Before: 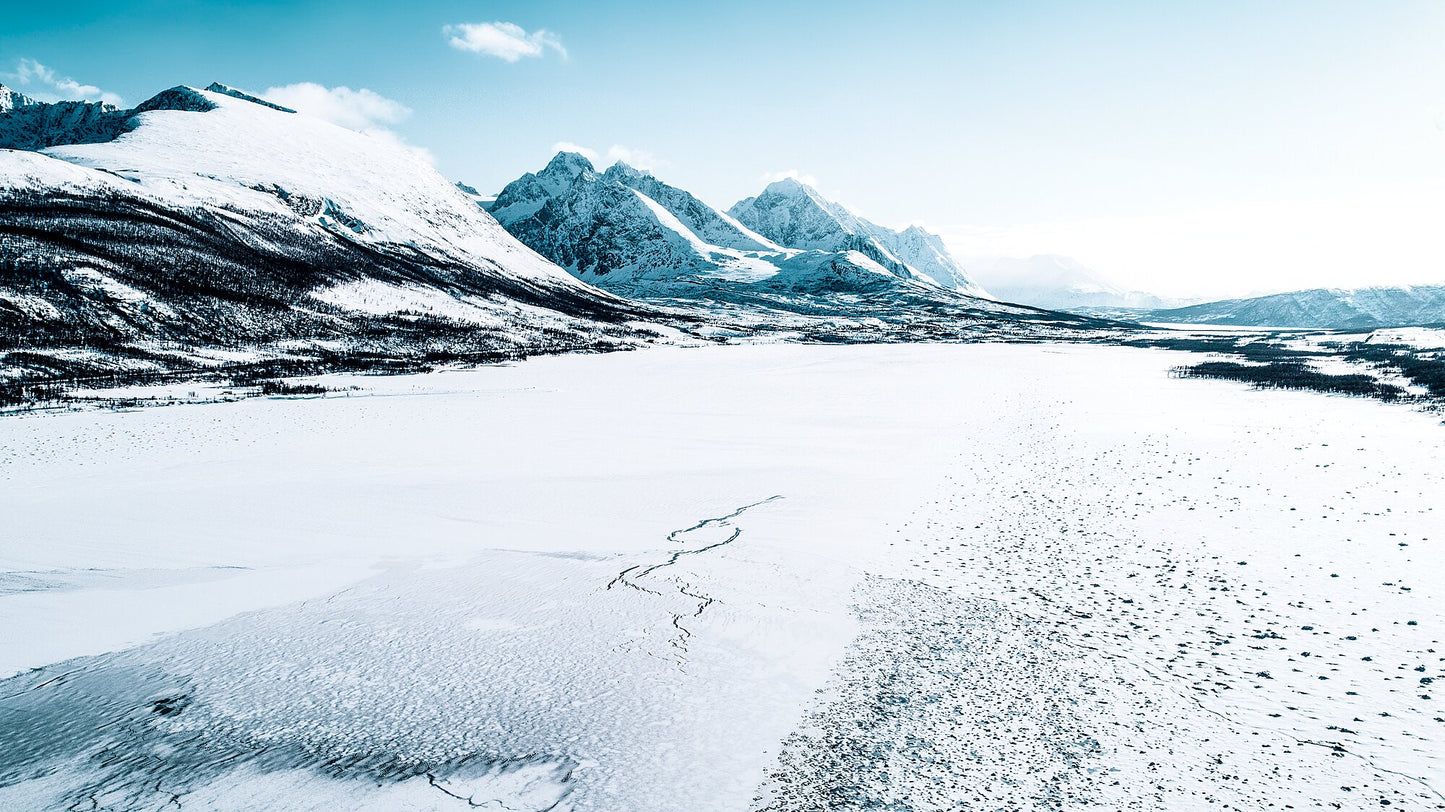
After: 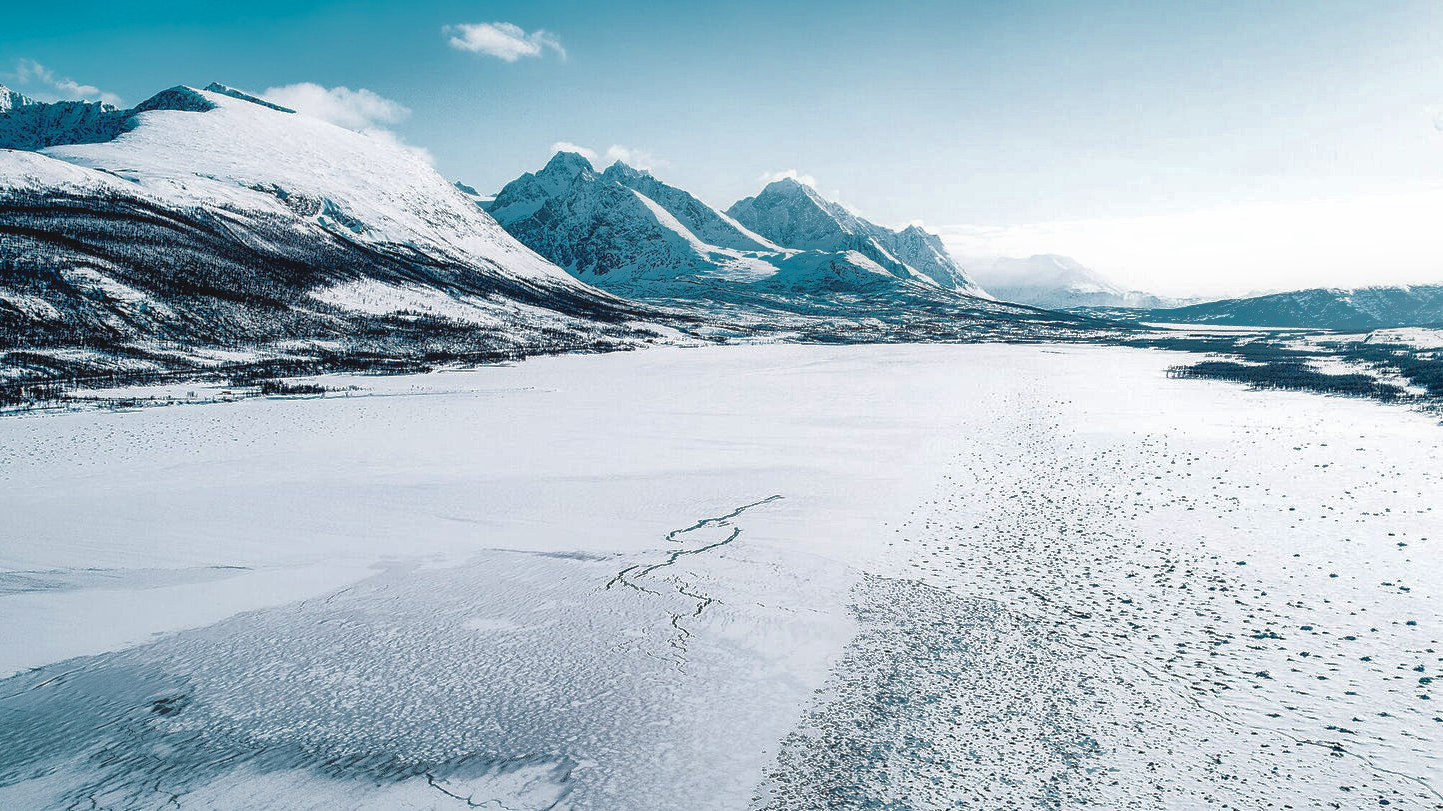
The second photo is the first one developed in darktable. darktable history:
color zones: curves: ch0 [(0, 0.5) (0.143, 0.5) (0.286, 0.5) (0.429, 0.5) (0.571, 0.5) (0.714, 0.476) (0.857, 0.5) (1, 0.5)]; ch2 [(0, 0.5) (0.143, 0.5) (0.286, 0.5) (0.429, 0.5) (0.571, 0.5) (0.714, 0.487) (0.857, 0.5) (1, 0.5)], mix 100.38%
contrast equalizer: y [[0.5, 0.488, 0.462, 0.461, 0.491, 0.5], [0.5 ×6], [0.5 ×6], [0 ×6], [0 ×6]]
crop and rotate: left 0.096%, bottom 0.006%
shadows and highlights: shadows 60.32, highlights -60.02
